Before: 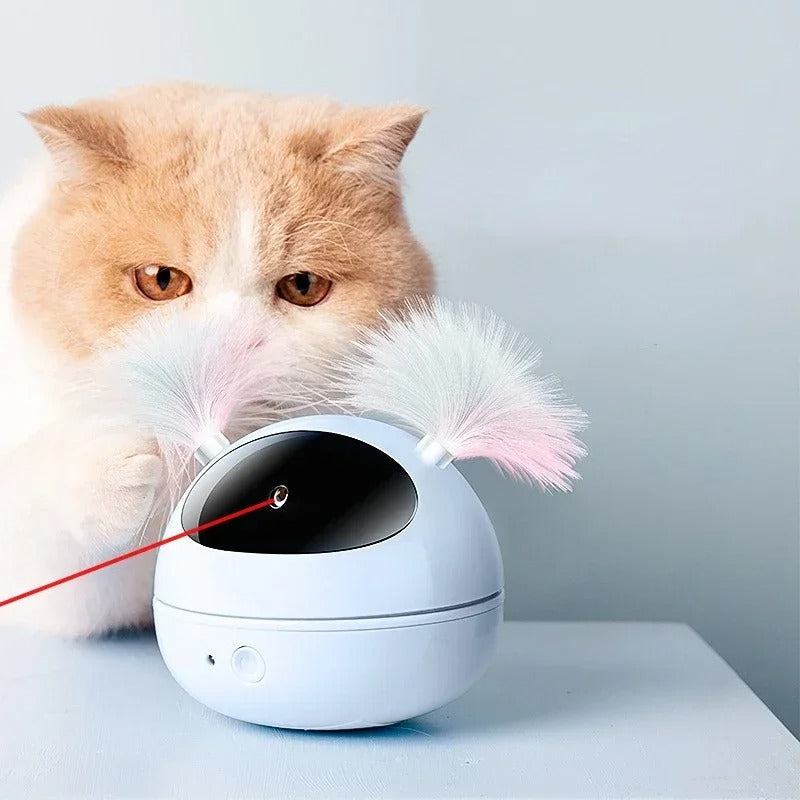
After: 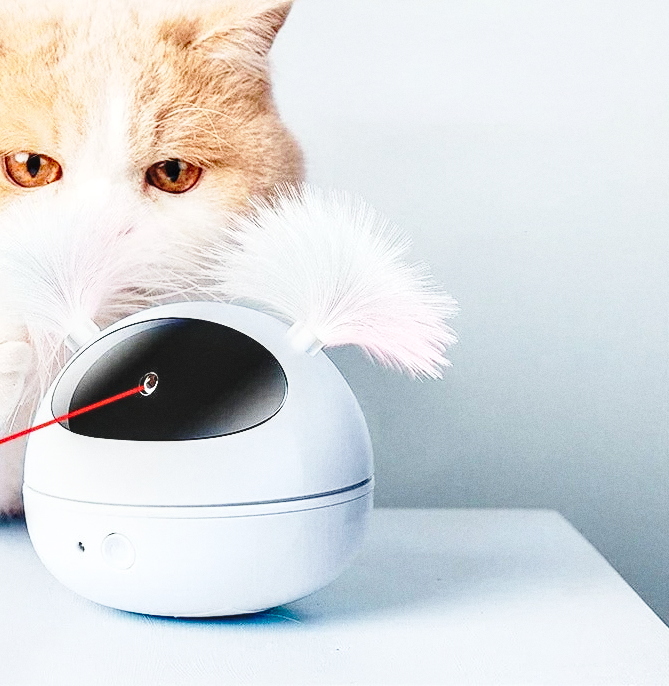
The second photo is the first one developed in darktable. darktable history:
crop: left 16.315%, top 14.246%
grain: coarseness 0.09 ISO
local contrast: on, module defaults
base curve: curves: ch0 [(0, 0) (0.028, 0.03) (0.121, 0.232) (0.46, 0.748) (0.859, 0.968) (1, 1)], preserve colors none
